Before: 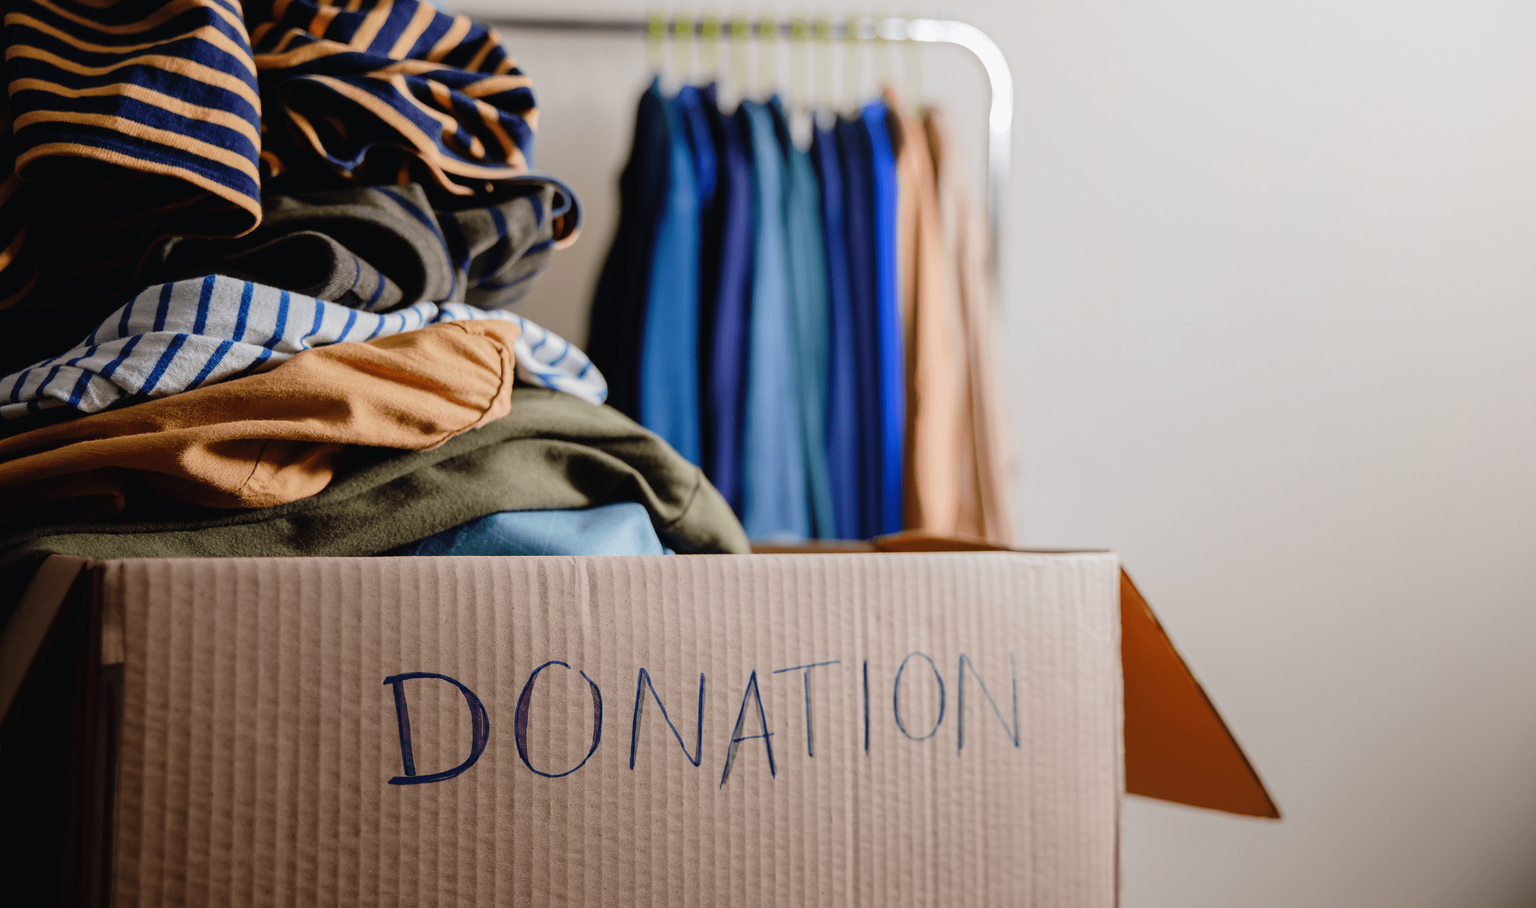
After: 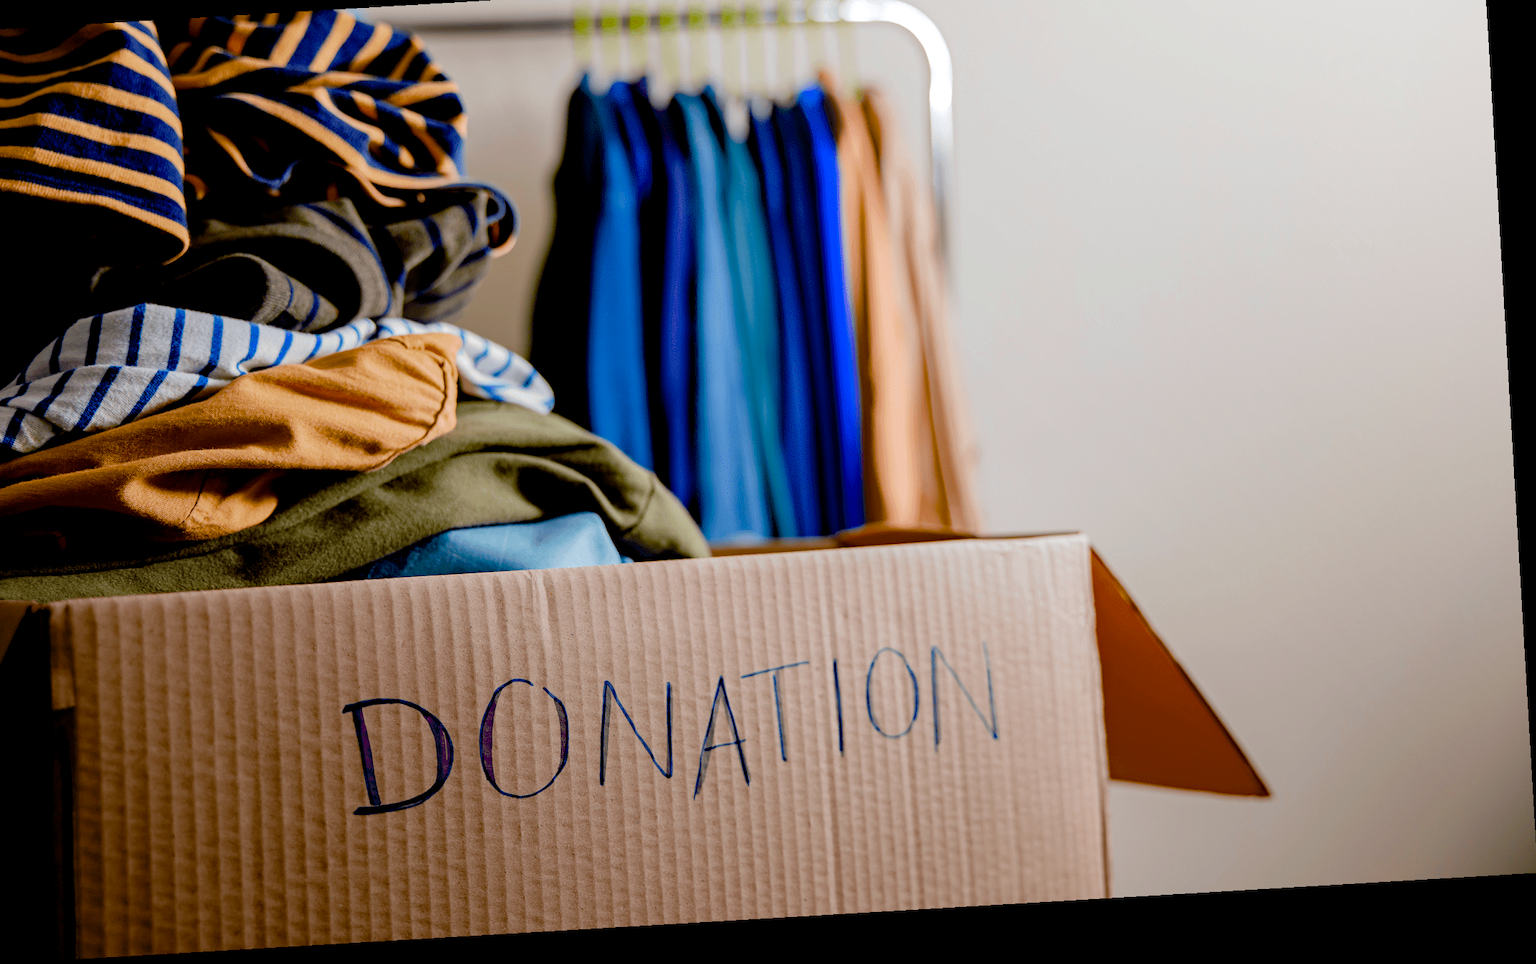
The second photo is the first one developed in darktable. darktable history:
haze removal: compatibility mode true, adaptive false
color balance rgb: shadows lift › chroma 1.042%, shadows lift › hue 241.41°, global offset › luminance -0.487%, linear chroma grading › global chroma 9.257%, perceptual saturation grading › global saturation 20.313%, perceptual saturation grading › highlights -19.902%, perceptual saturation grading › shadows 29.947%, global vibrance 9.615%
crop and rotate: angle 3.38°, left 5.695%, top 5.683%
